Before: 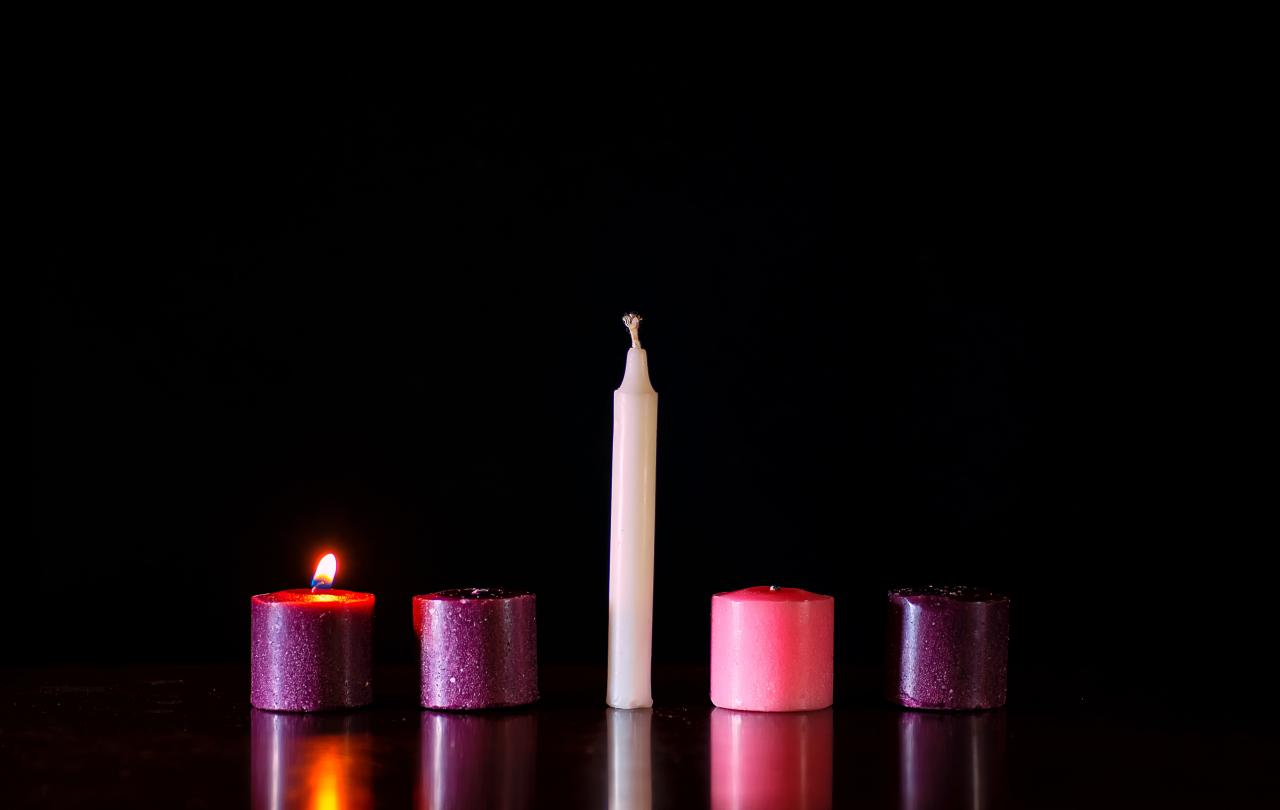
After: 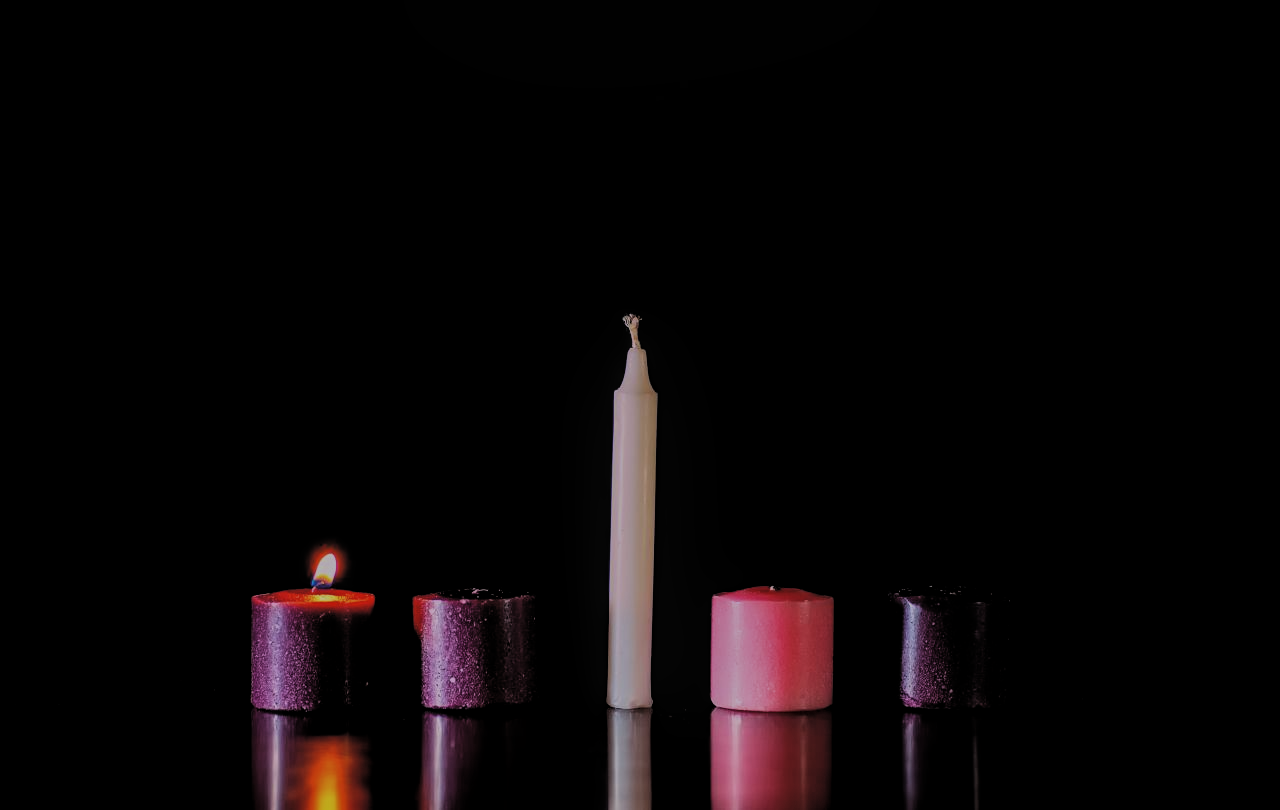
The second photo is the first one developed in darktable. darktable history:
local contrast: on, module defaults
filmic rgb: black relative exposure -4.58 EV, white relative exposure 4.8 EV, threshold 3 EV, hardness 2.36, latitude 36.07%, contrast 1.048, highlights saturation mix 1.32%, shadows ↔ highlights balance 1.25%, color science v4 (2020), enable highlight reconstruction true
exposure: black level correction -0.016, exposure -1.018 EV, compensate highlight preservation false
